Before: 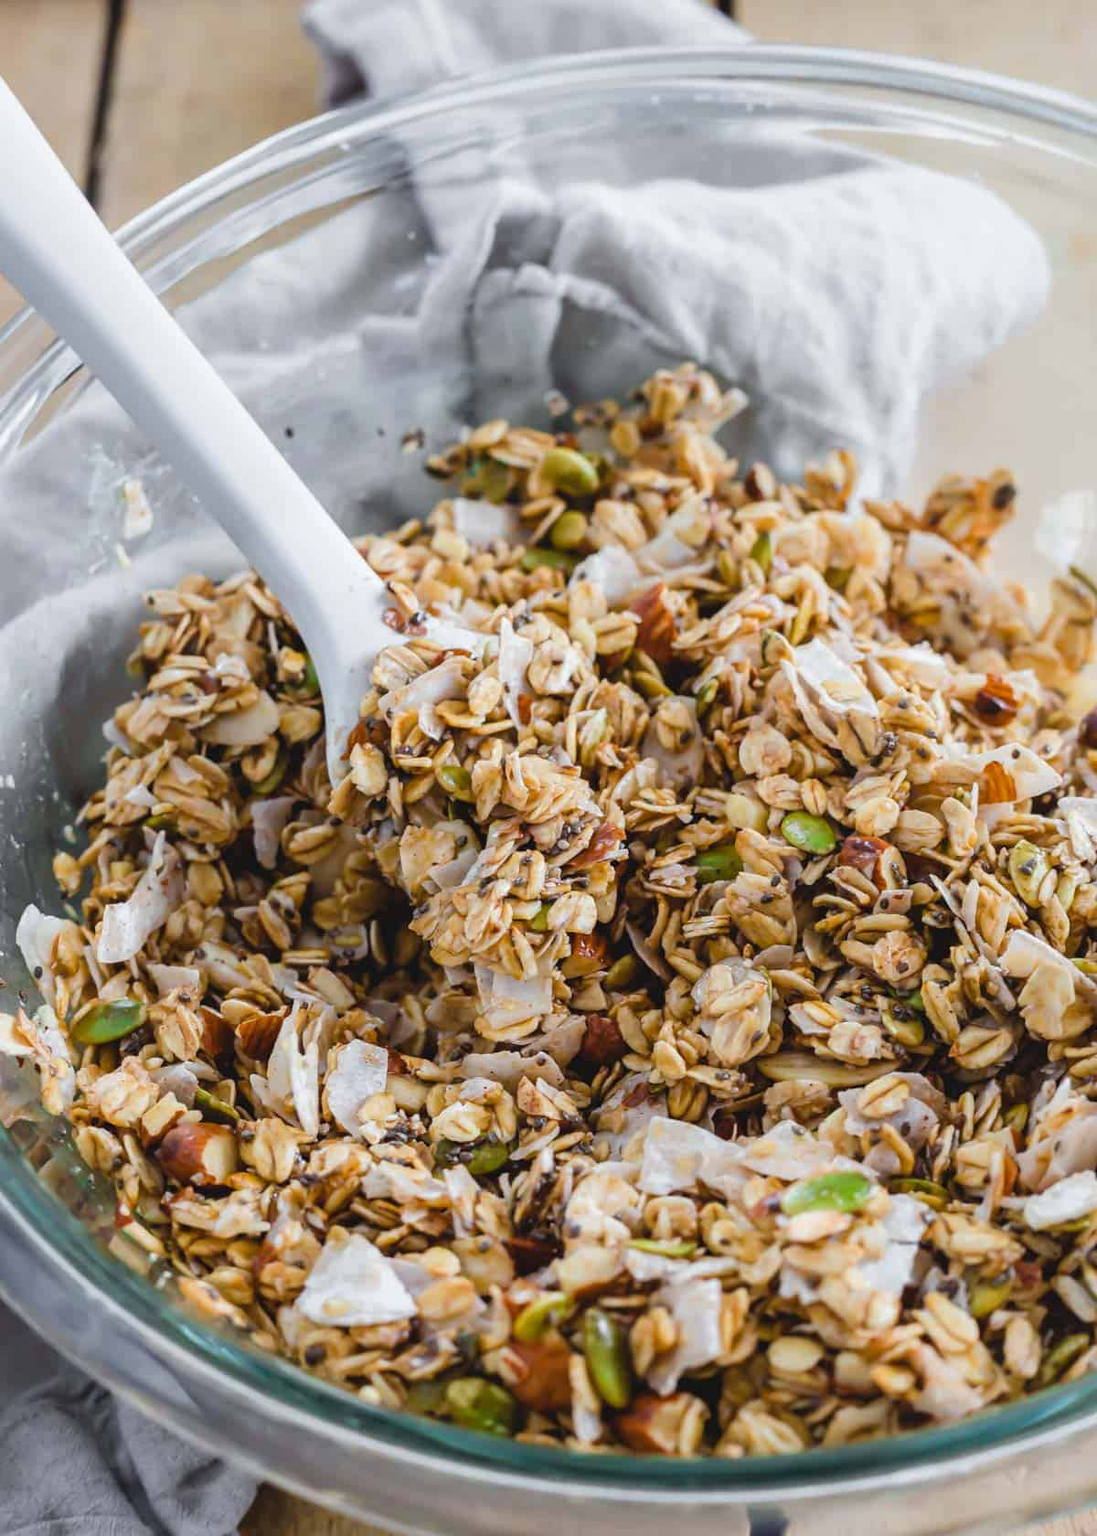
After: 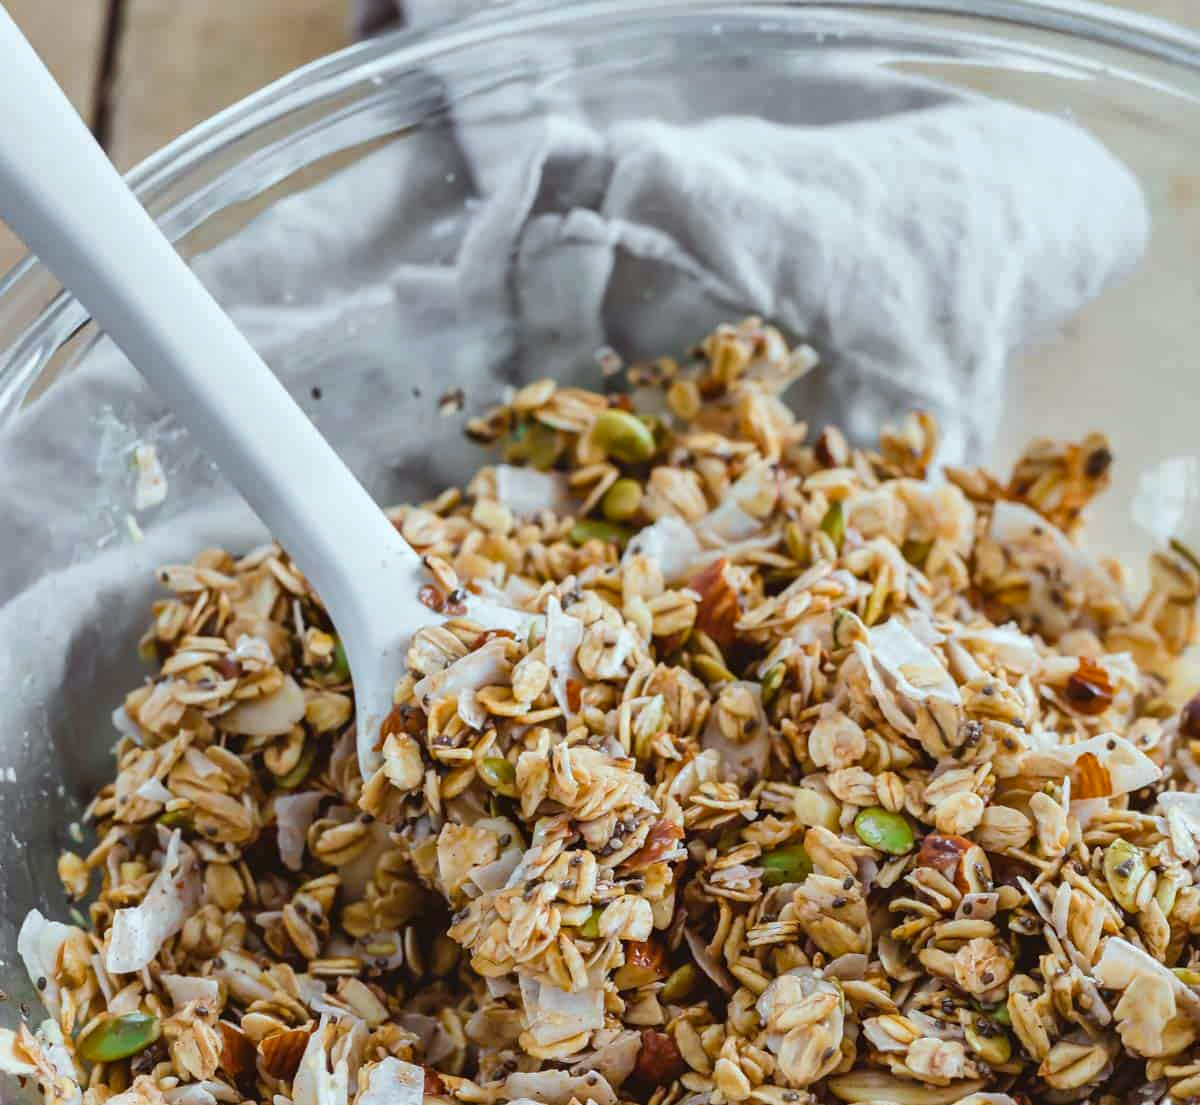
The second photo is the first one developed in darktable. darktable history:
crop and rotate: top 4.802%, bottom 29.407%
color correction: highlights a* -5.07, highlights b* -3.29, shadows a* 3.85, shadows b* 4.21
shadows and highlights: shadows 32.9, highlights -47.74, compress 49.67%, soften with gaussian
